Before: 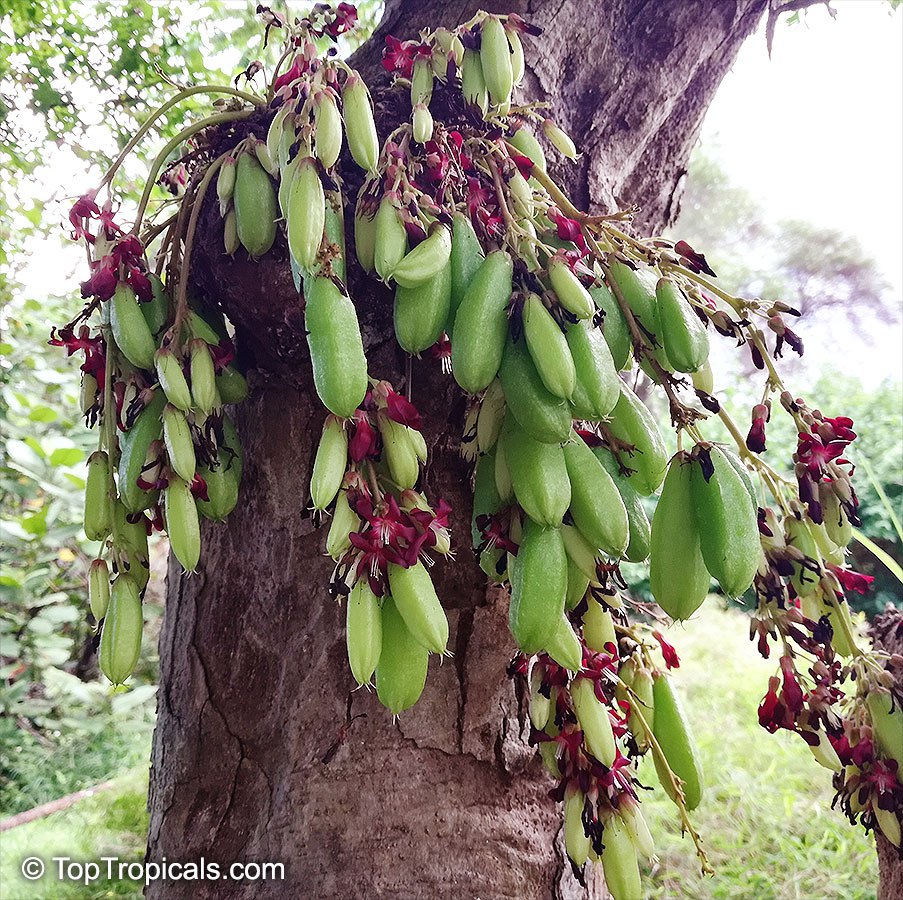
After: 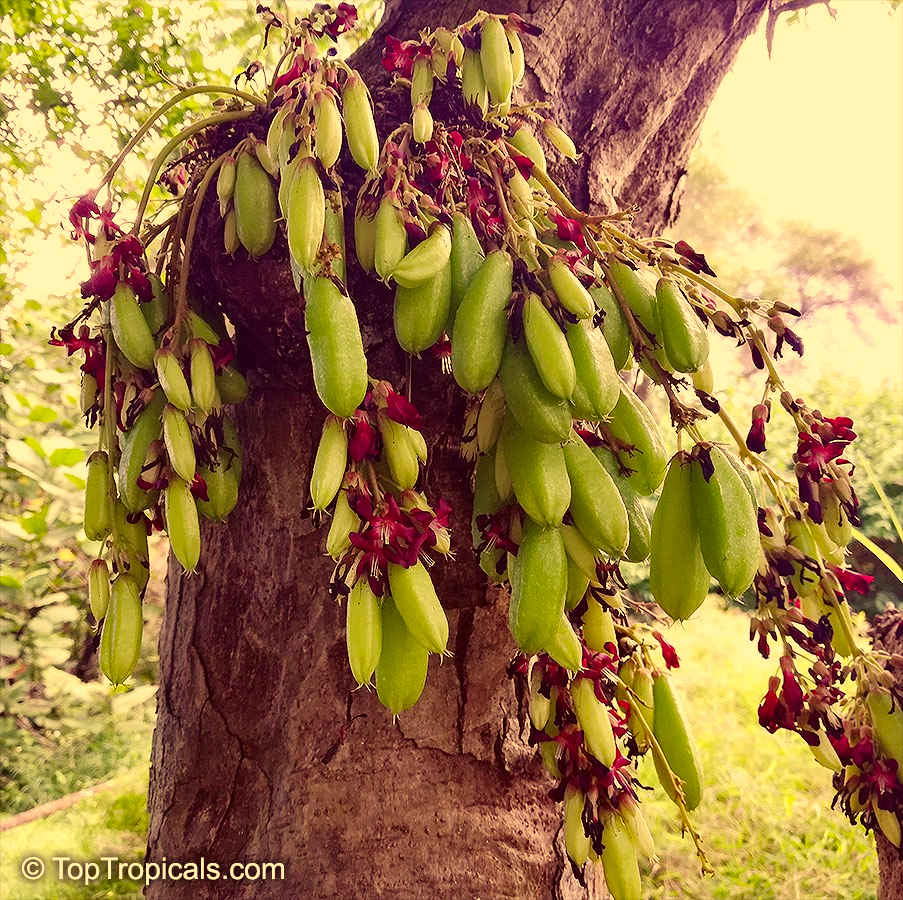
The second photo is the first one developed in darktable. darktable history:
color correction: highlights a* 10.12, highlights b* 39.04, shadows a* 14.62, shadows b* 3.37
exposure: compensate highlight preservation false
